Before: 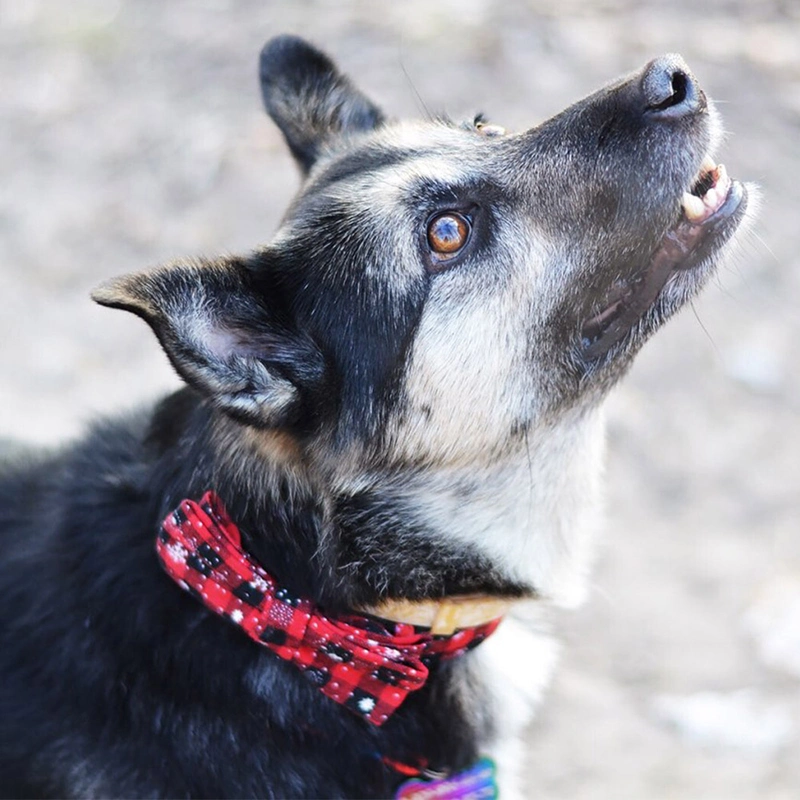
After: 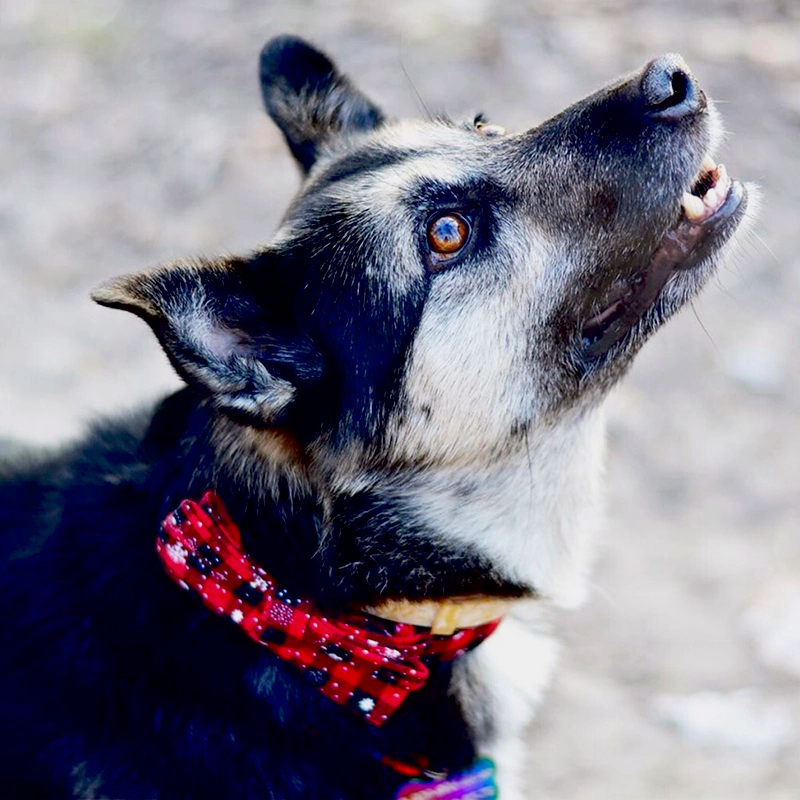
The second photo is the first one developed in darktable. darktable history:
exposure: black level correction 0.046, exposure -0.233 EV, compensate highlight preservation false
contrast brightness saturation: contrast 0.128, brightness -0.05, saturation 0.164
